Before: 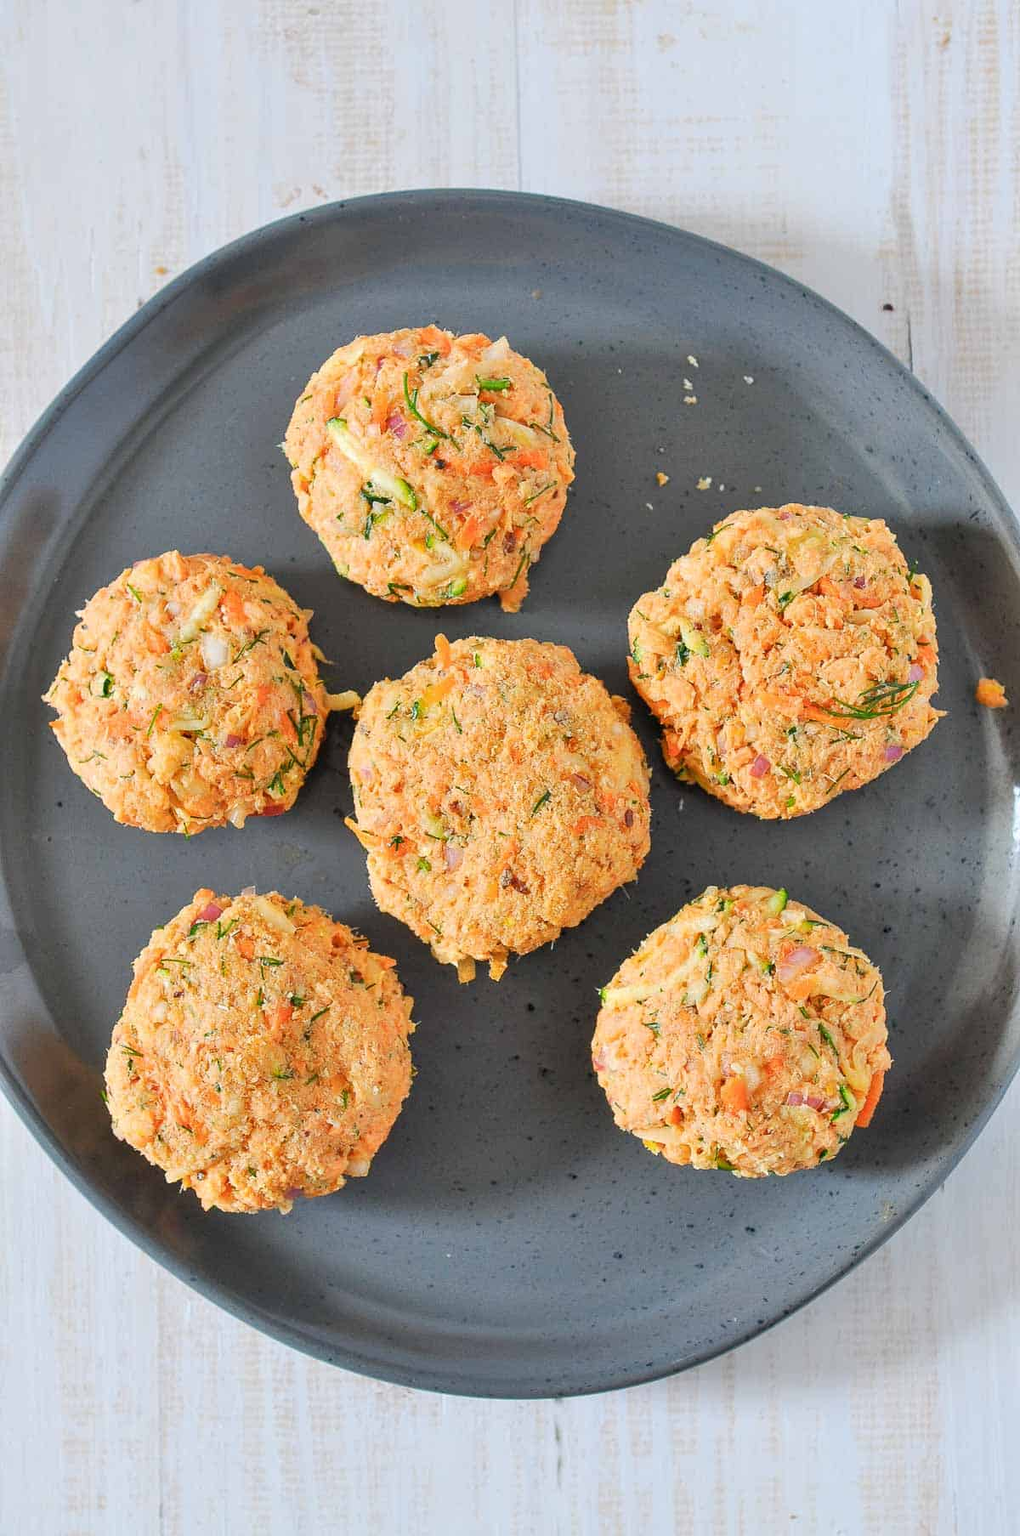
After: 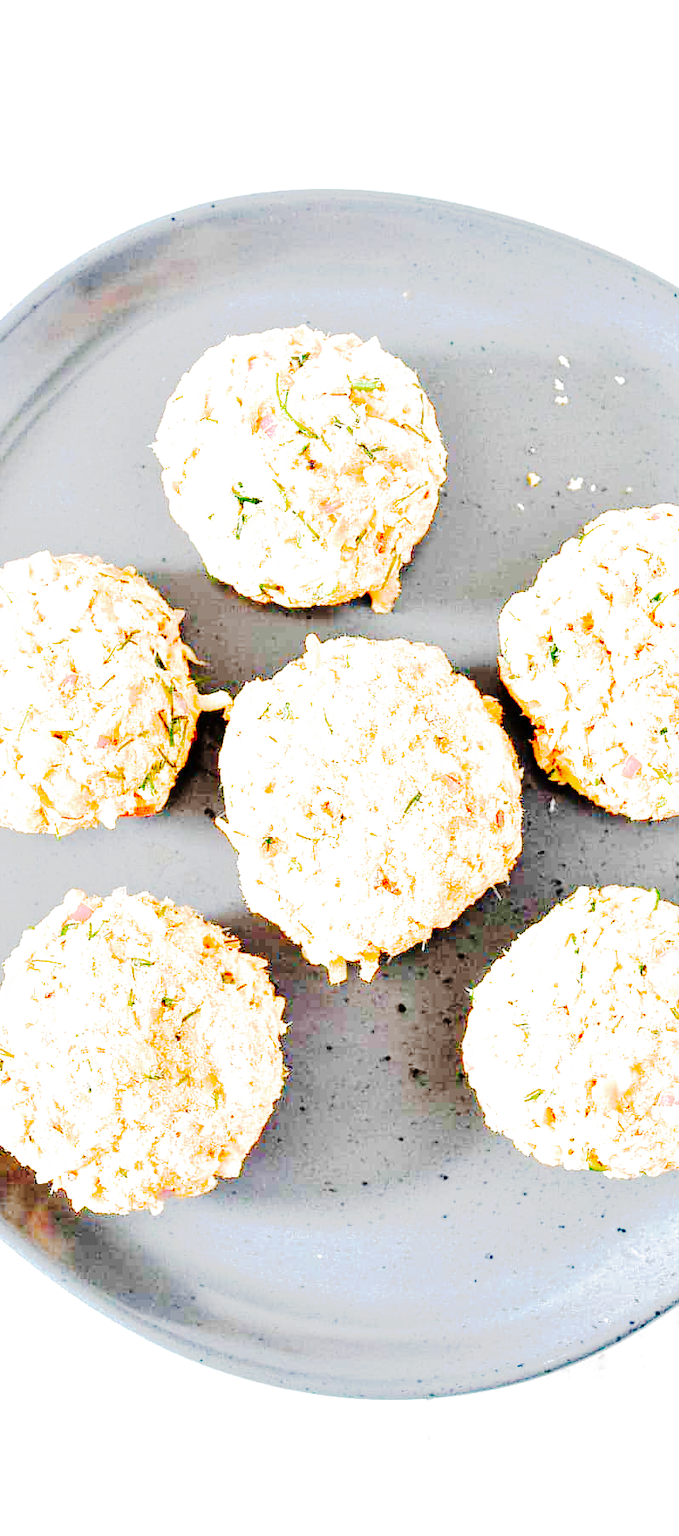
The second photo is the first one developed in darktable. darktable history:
tone curve: curves: ch0 [(0, 0) (0.003, 0.001) (0.011, 0.005) (0.025, 0.009) (0.044, 0.014) (0.069, 0.019) (0.1, 0.028) (0.136, 0.039) (0.177, 0.073) (0.224, 0.134) (0.277, 0.218) (0.335, 0.343) (0.399, 0.488) (0.468, 0.608) (0.543, 0.699) (0.623, 0.773) (0.709, 0.819) (0.801, 0.852) (0.898, 0.874) (1, 1)], preserve colors none
crop and rotate: left 12.673%, right 20.66%
rgb levels: preserve colors max RGB
exposure: exposure 0.559 EV, compensate highlight preservation false
filmic rgb: middle gray luminance 8.8%, black relative exposure -6.3 EV, white relative exposure 2.7 EV, threshold 6 EV, target black luminance 0%, hardness 4.74, latitude 73.47%, contrast 1.332, shadows ↔ highlights balance 10.13%, add noise in highlights 0, preserve chrominance no, color science v3 (2019), use custom middle-gray values true, iterations of high-quality reconstruction 0, contrast in highlights soft, enable highlight reconstruction true
